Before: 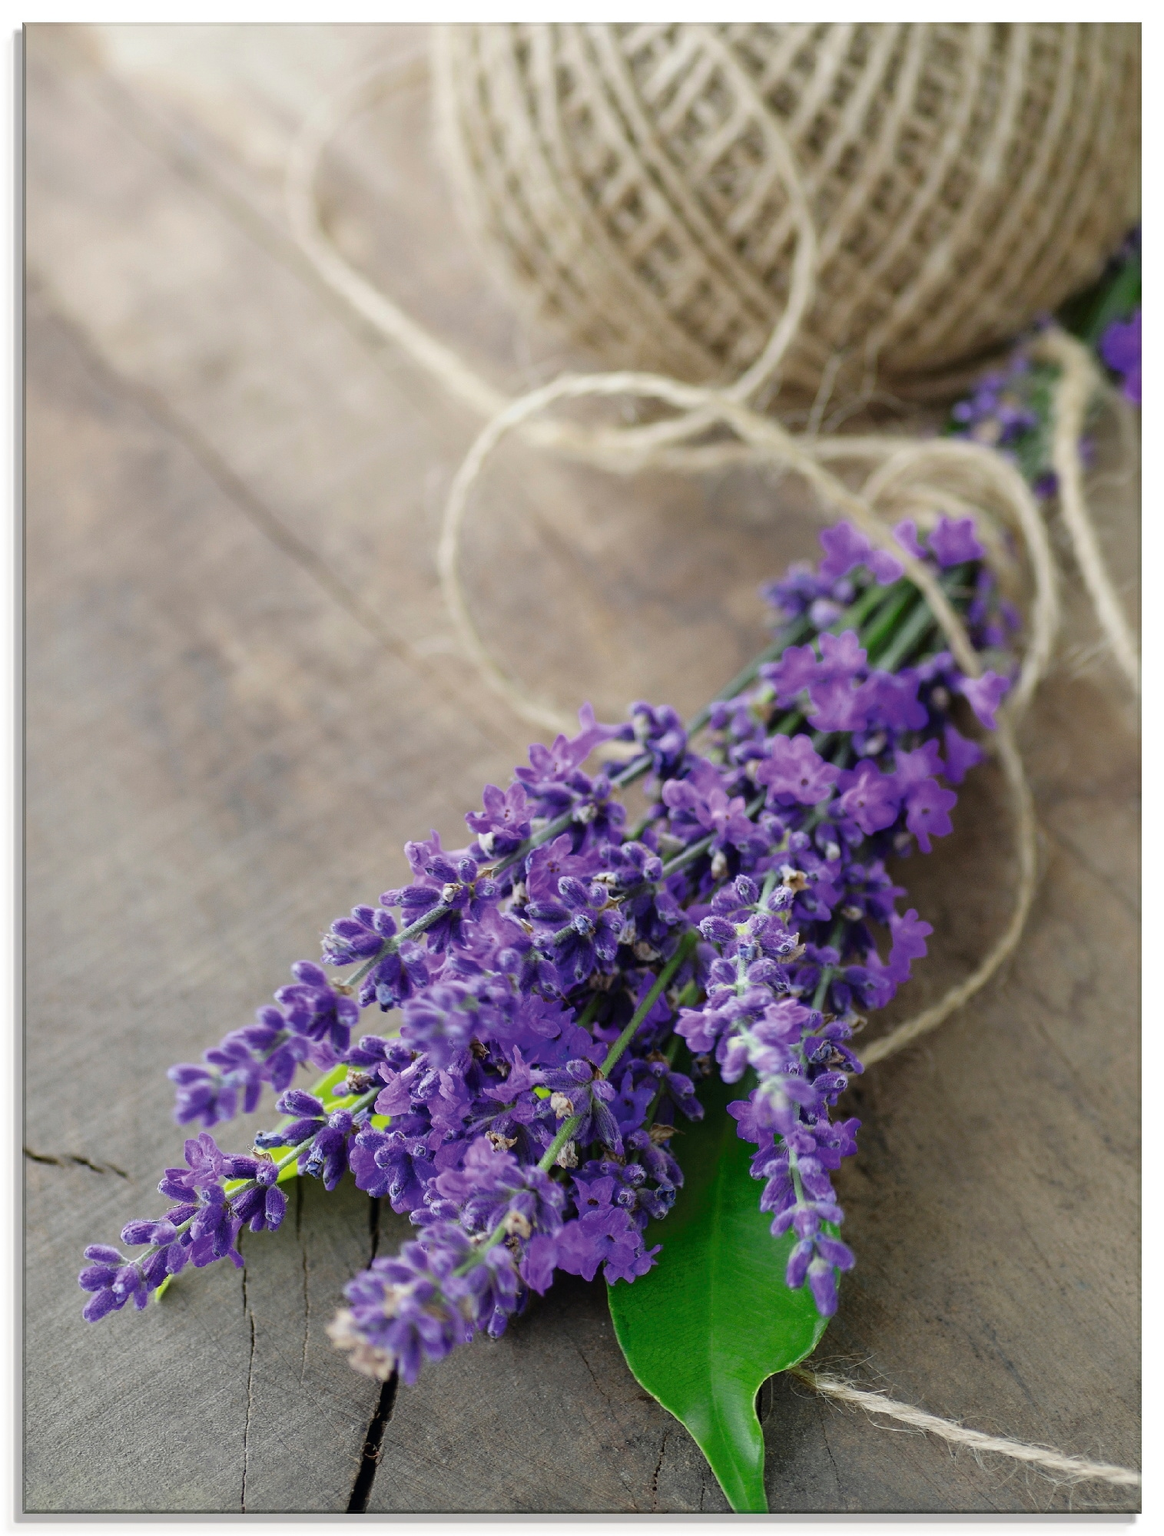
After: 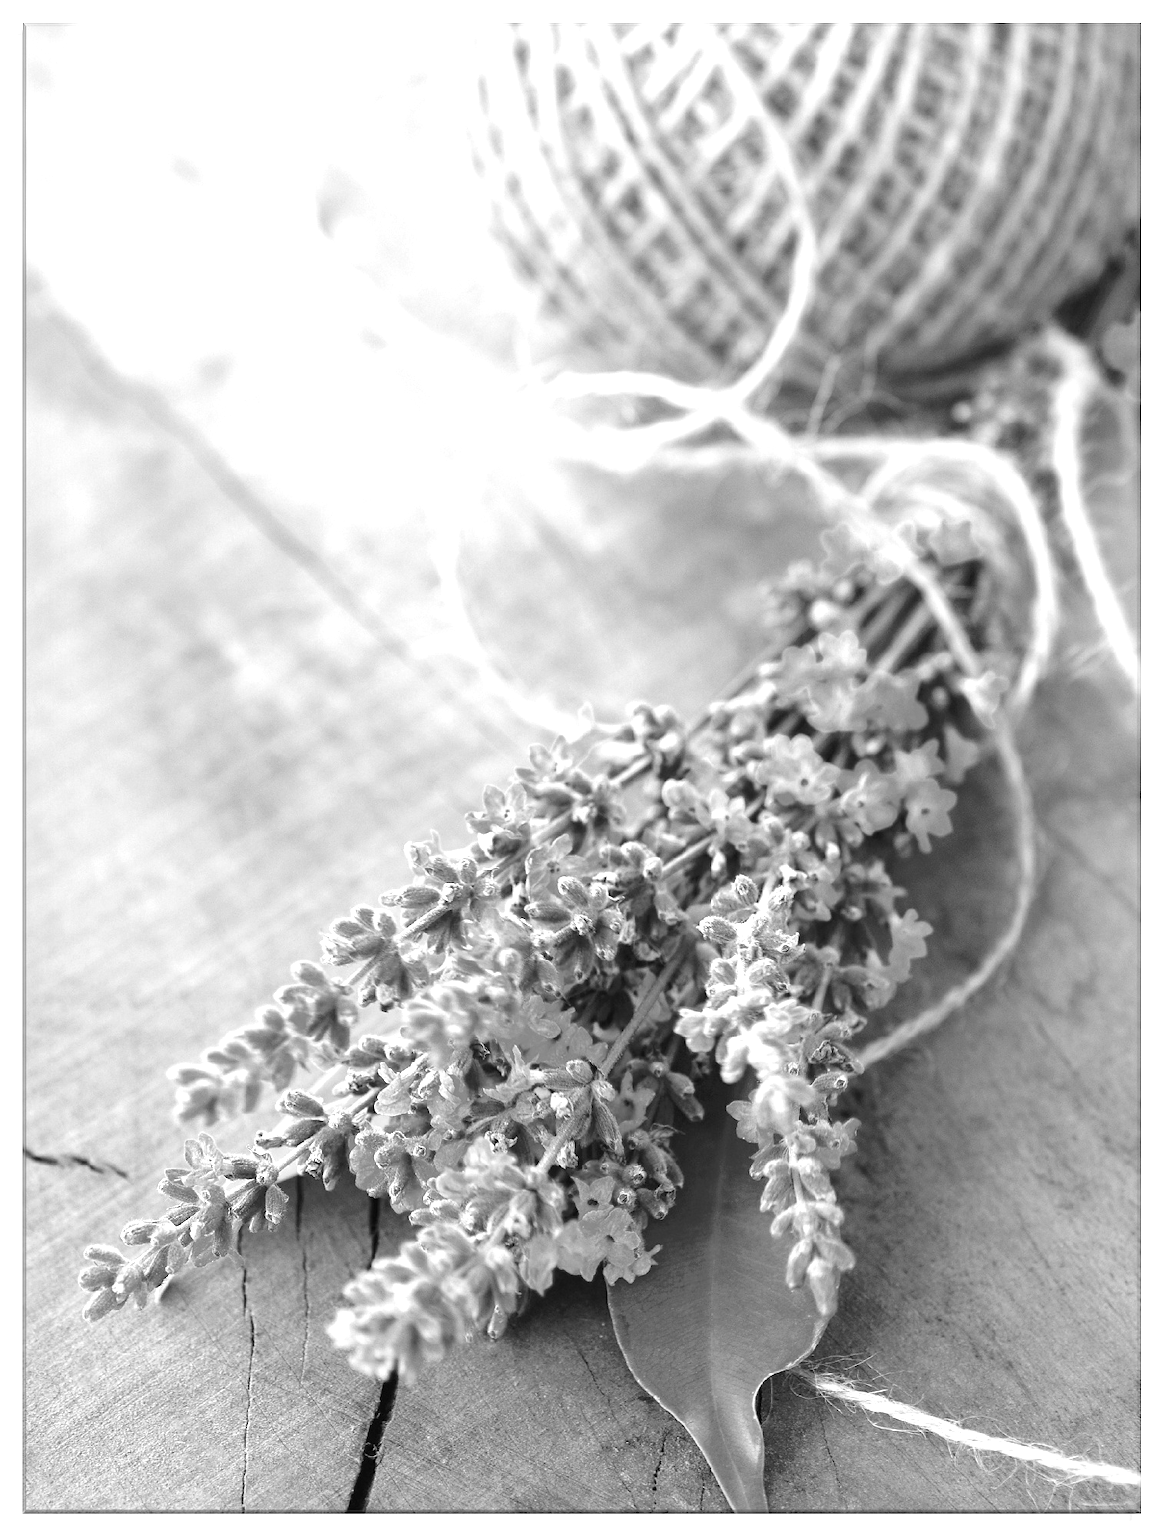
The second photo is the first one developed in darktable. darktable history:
color calibration: output gray [0.21, 0.42, 0.37, 0], gray › normalize channels true, illuminant same as pipeline (D50), adaptation XYZ, x 0.346, y 0.359, gamut compression 0
exposure: black level correction 0, exposure 1.35 EV, compensate exposure bias true, compensate highlight preservation false
